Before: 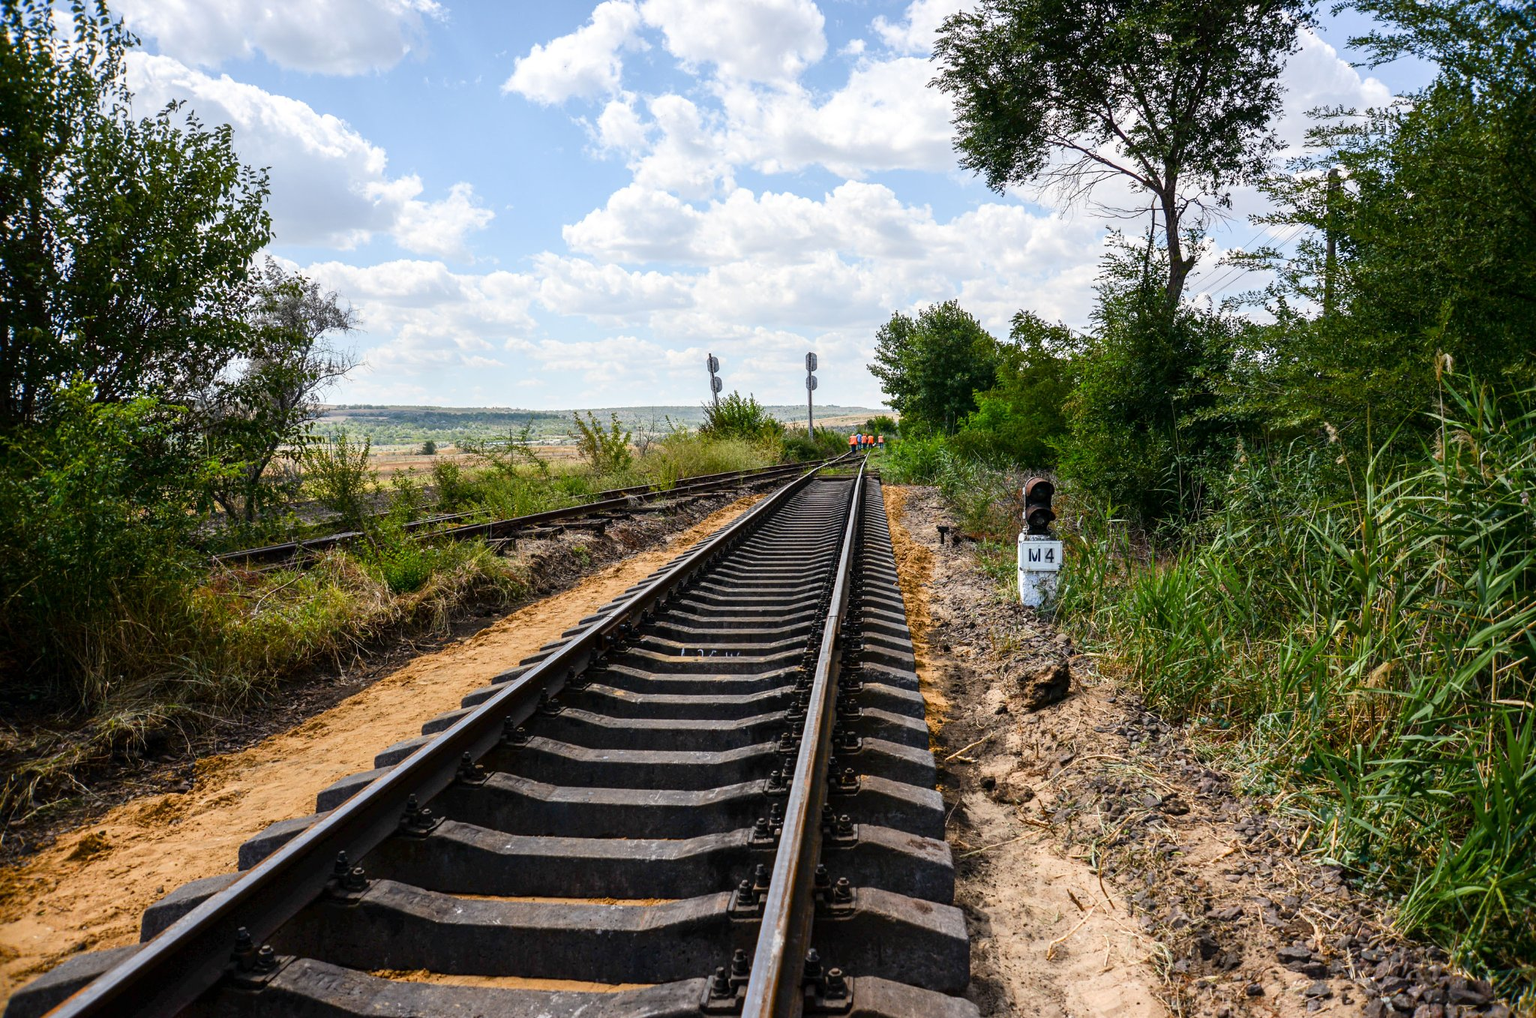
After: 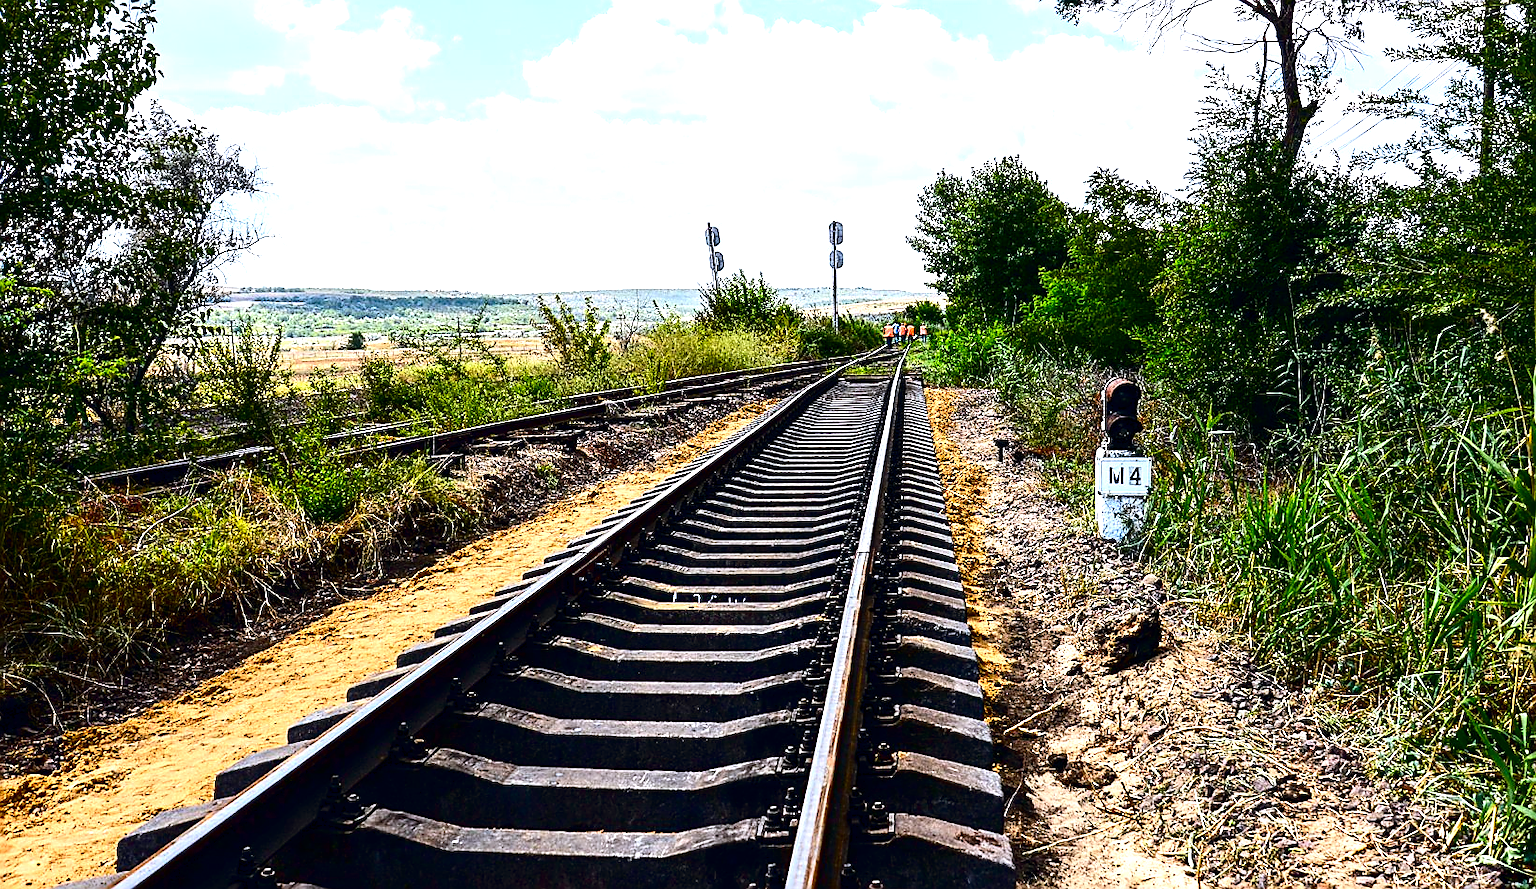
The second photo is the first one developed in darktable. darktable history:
contrast brightness saturation: contrast 0.218, brightness -0.192, saturation 0.235
sharpen: radius 1.351, amount 1.253, threshold 0.773
exposure: exposure 0.665 EV, compensate highlight preservation false
crop: left 9.507%, top 17.335%, right 10.839%, bottom 12.404%
tone equalizer: on, module defaults
color balance rgb: highlights gain › luminance 16.442%, highlights gain › chroma 2.859%, highlights gain › hue 262.71°, global offset › chroma 0.061%, global offset › hue 253.54°, perceptual saturation grading › global saturation -1.117%, global vibrance 20%
